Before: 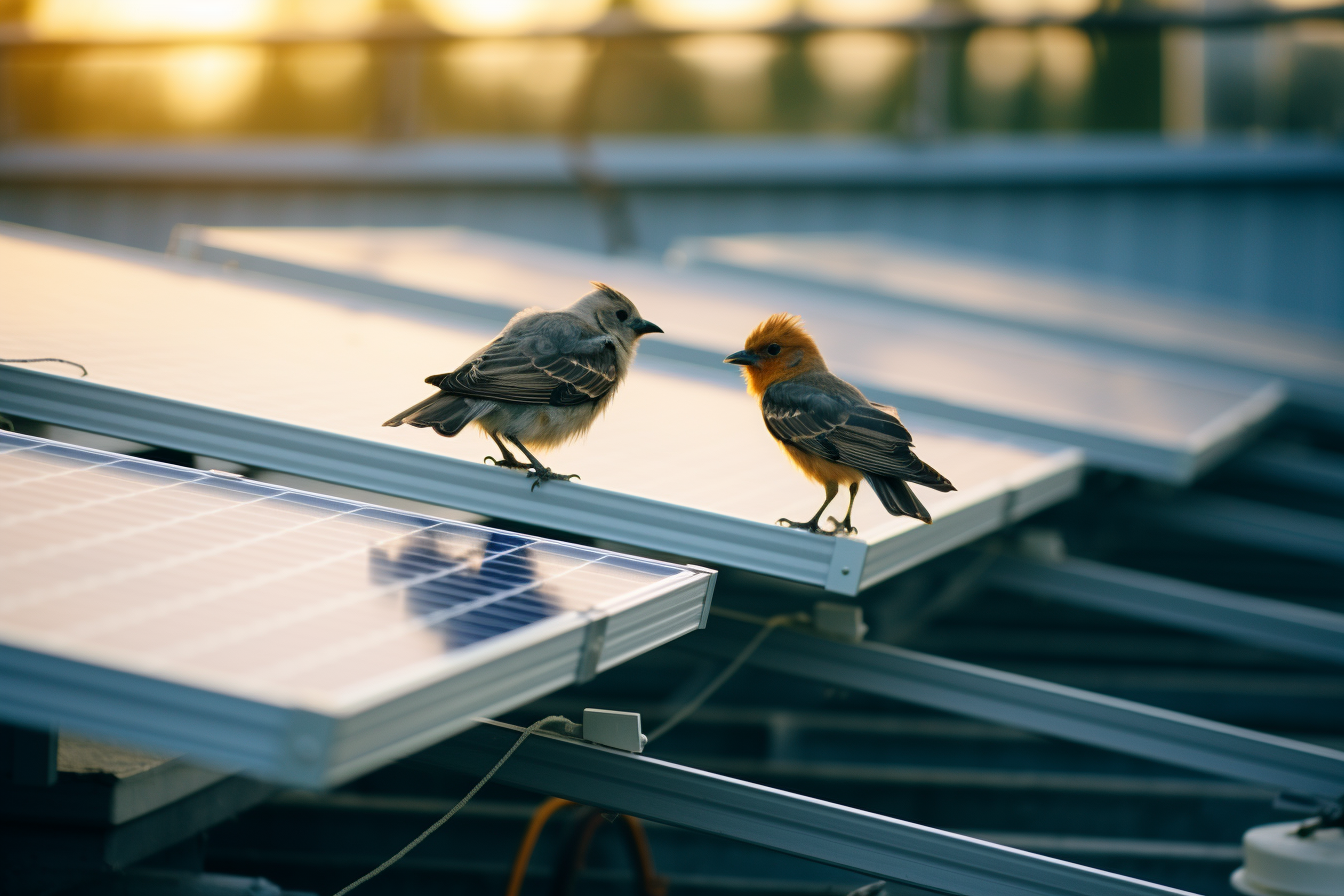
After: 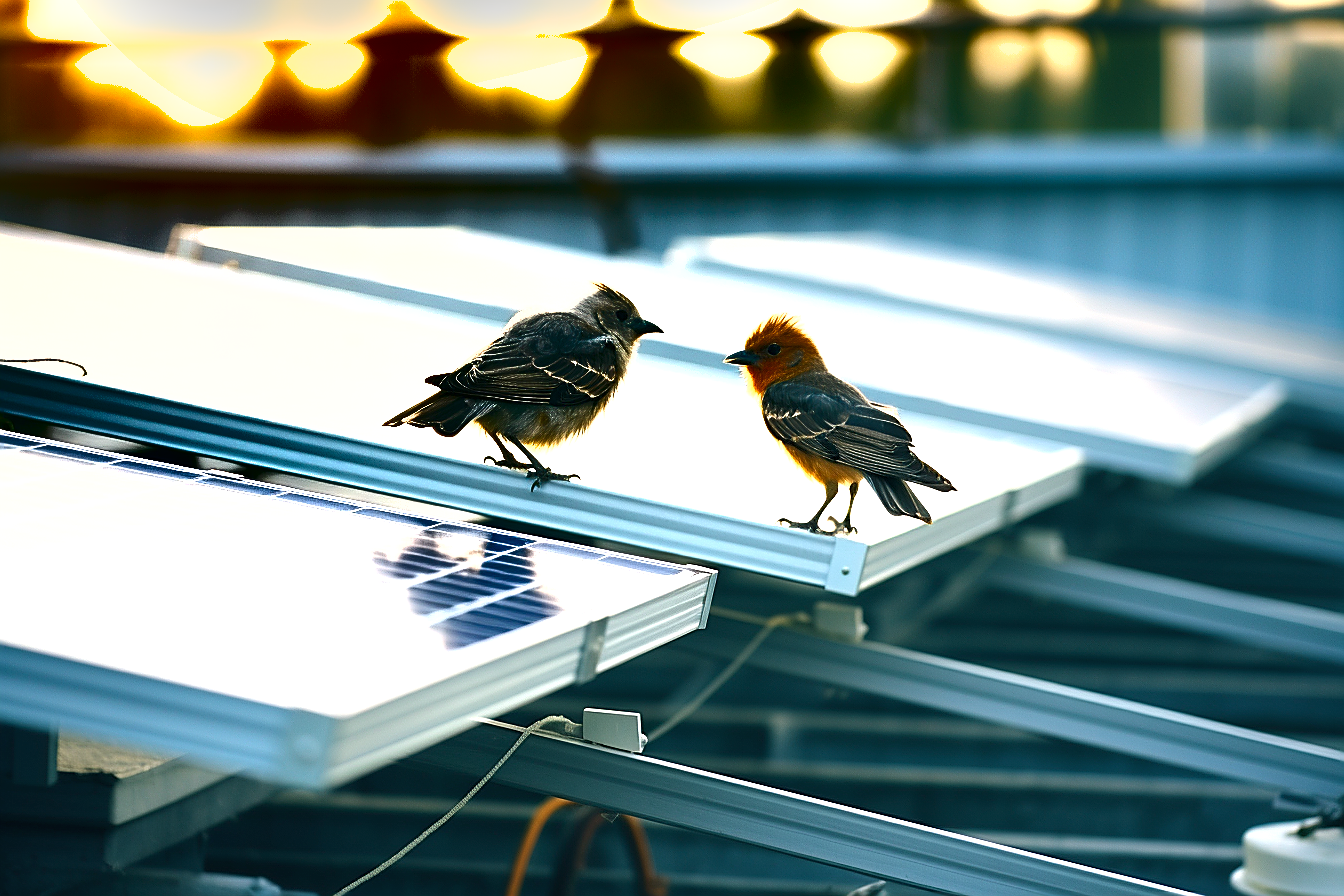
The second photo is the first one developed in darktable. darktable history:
sharpen: radius 1.389, amount 1.255, threshold 0.64
shadows and highlights: radius 169.5, shadows 26.63, white point adjustment 3.14, highlights -68.13, soften with gaussian
exposure: black level correction 0, exposure 1.288 EV, compensate highlight preservation false
